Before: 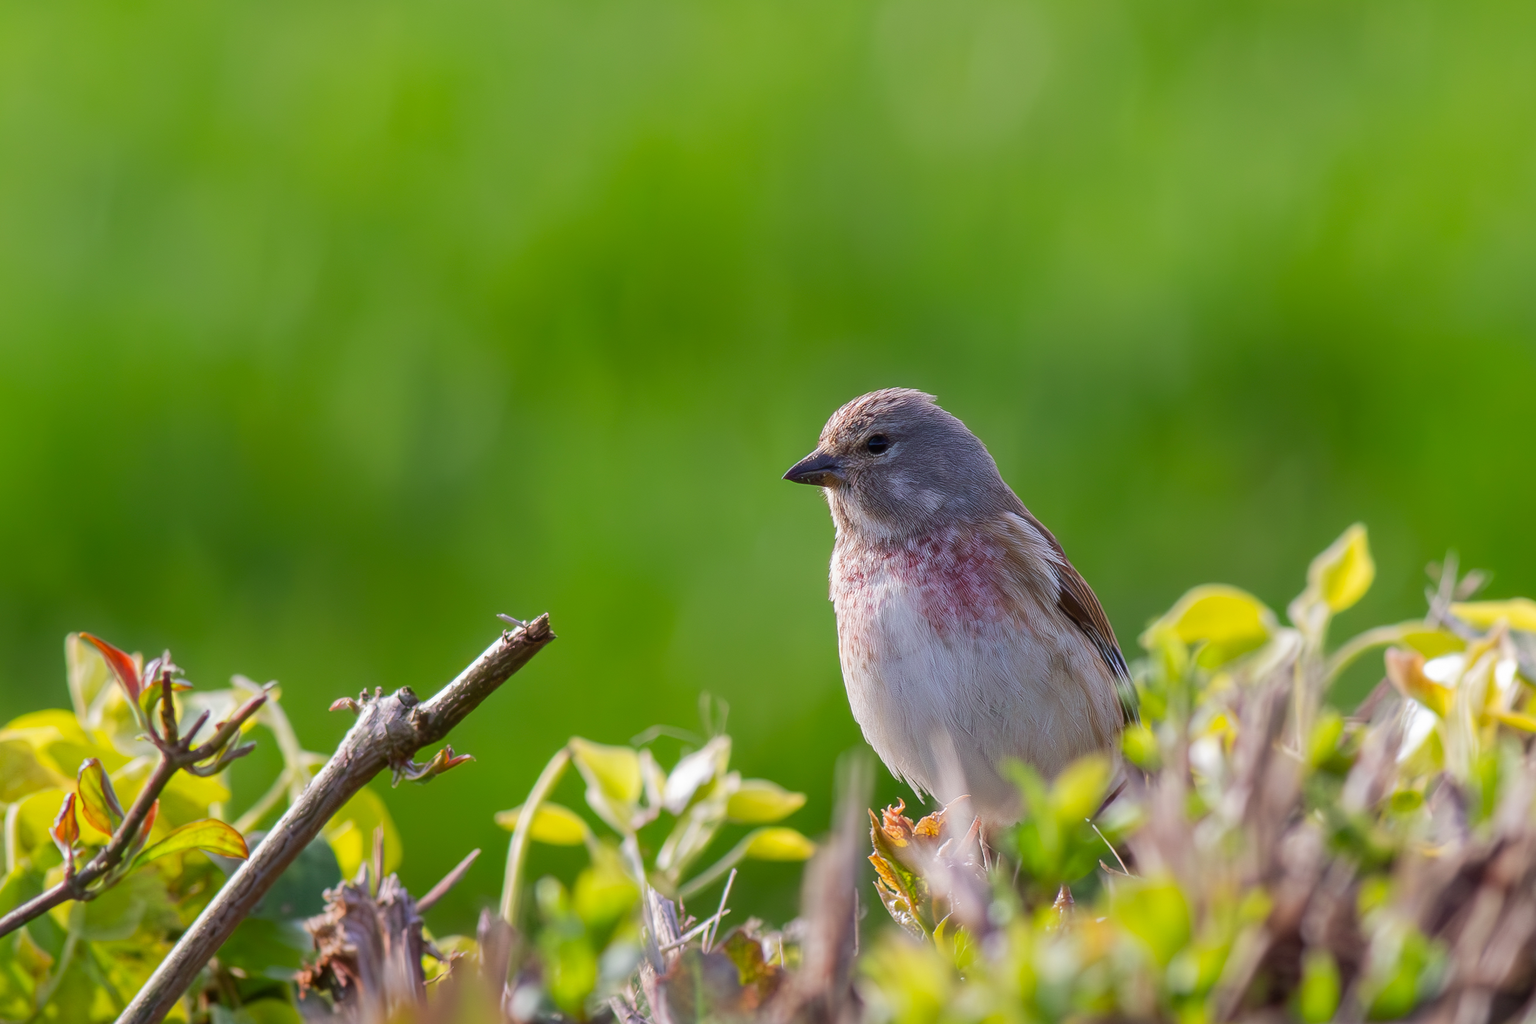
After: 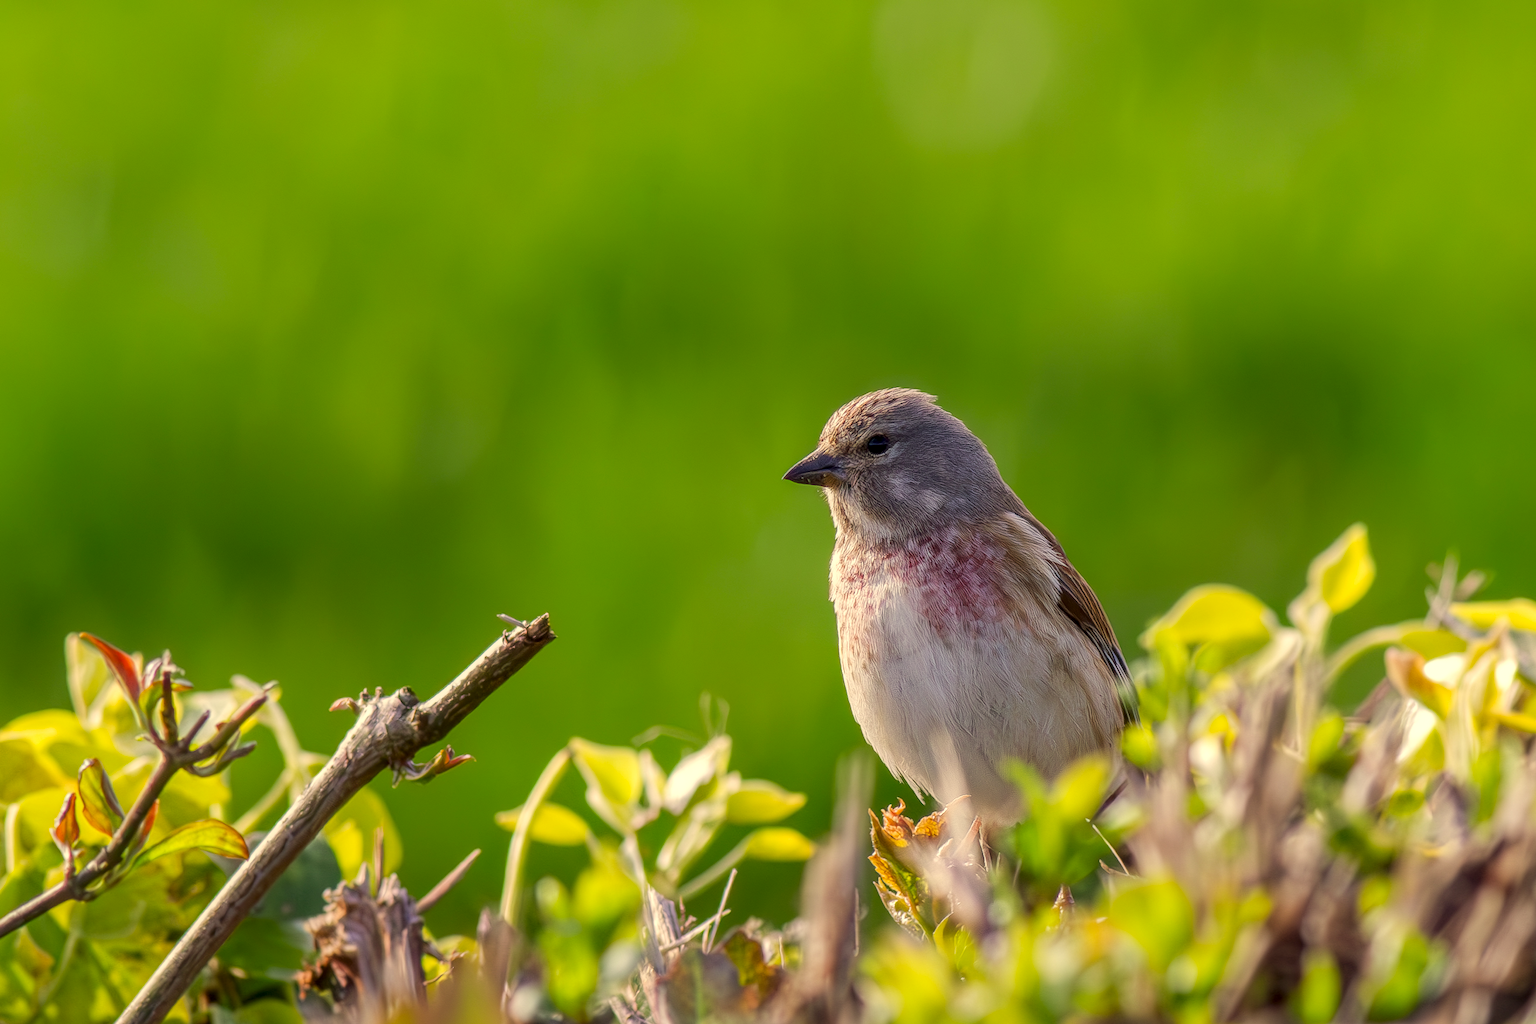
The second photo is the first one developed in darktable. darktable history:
local contrast: highlights 0%, shadows 1%, detail 134%
base curve: preserve colors none
color correction: highlights a* 2.58, highlights b* 22.66
